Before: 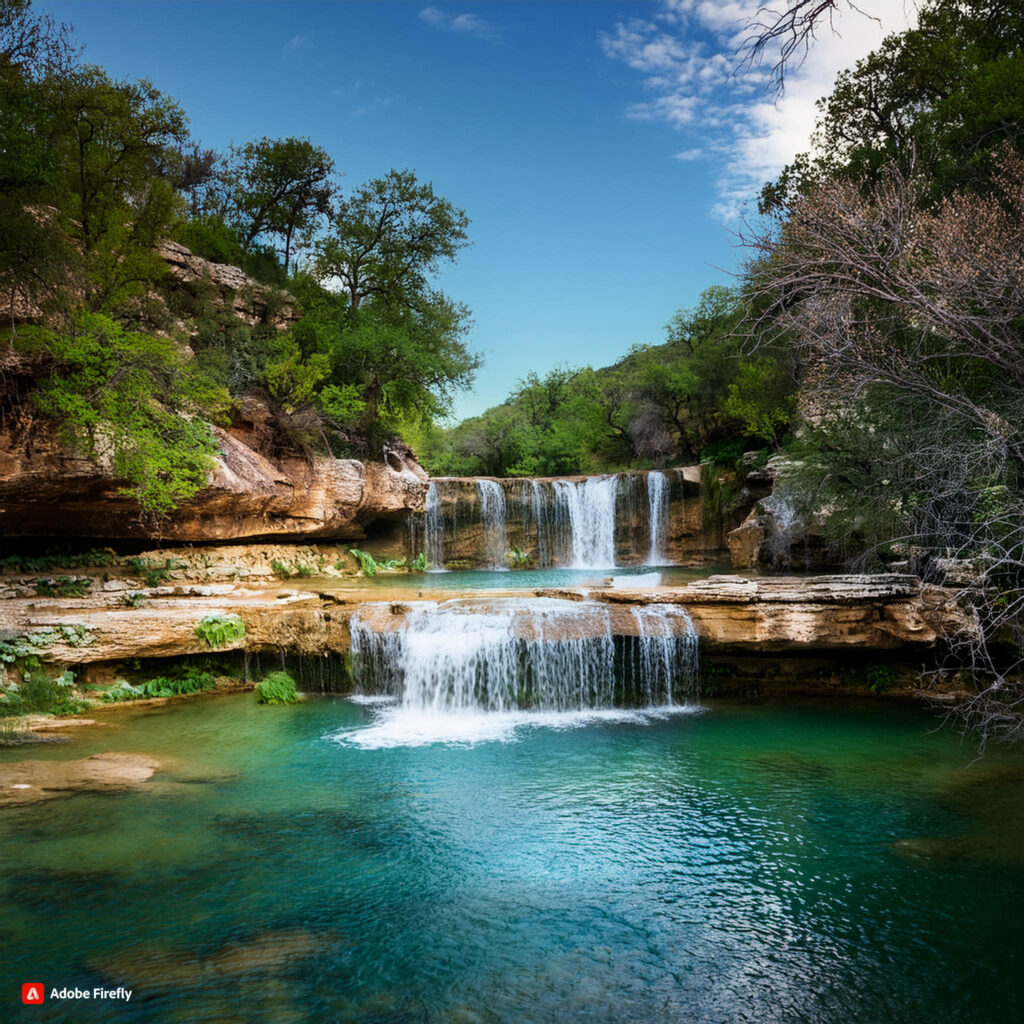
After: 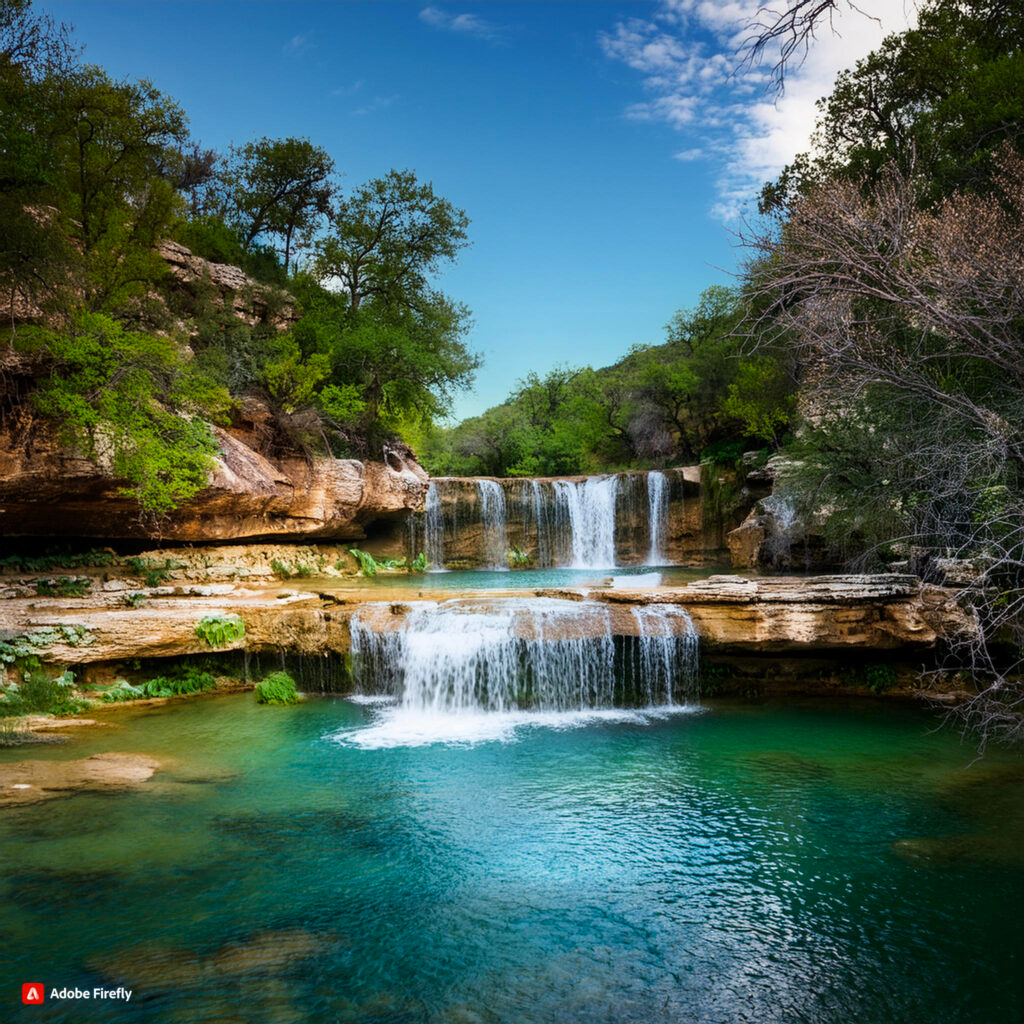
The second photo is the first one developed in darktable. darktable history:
color balance rgb: perceptual saturation grading › global saturation 10%, global vibrance 10%
